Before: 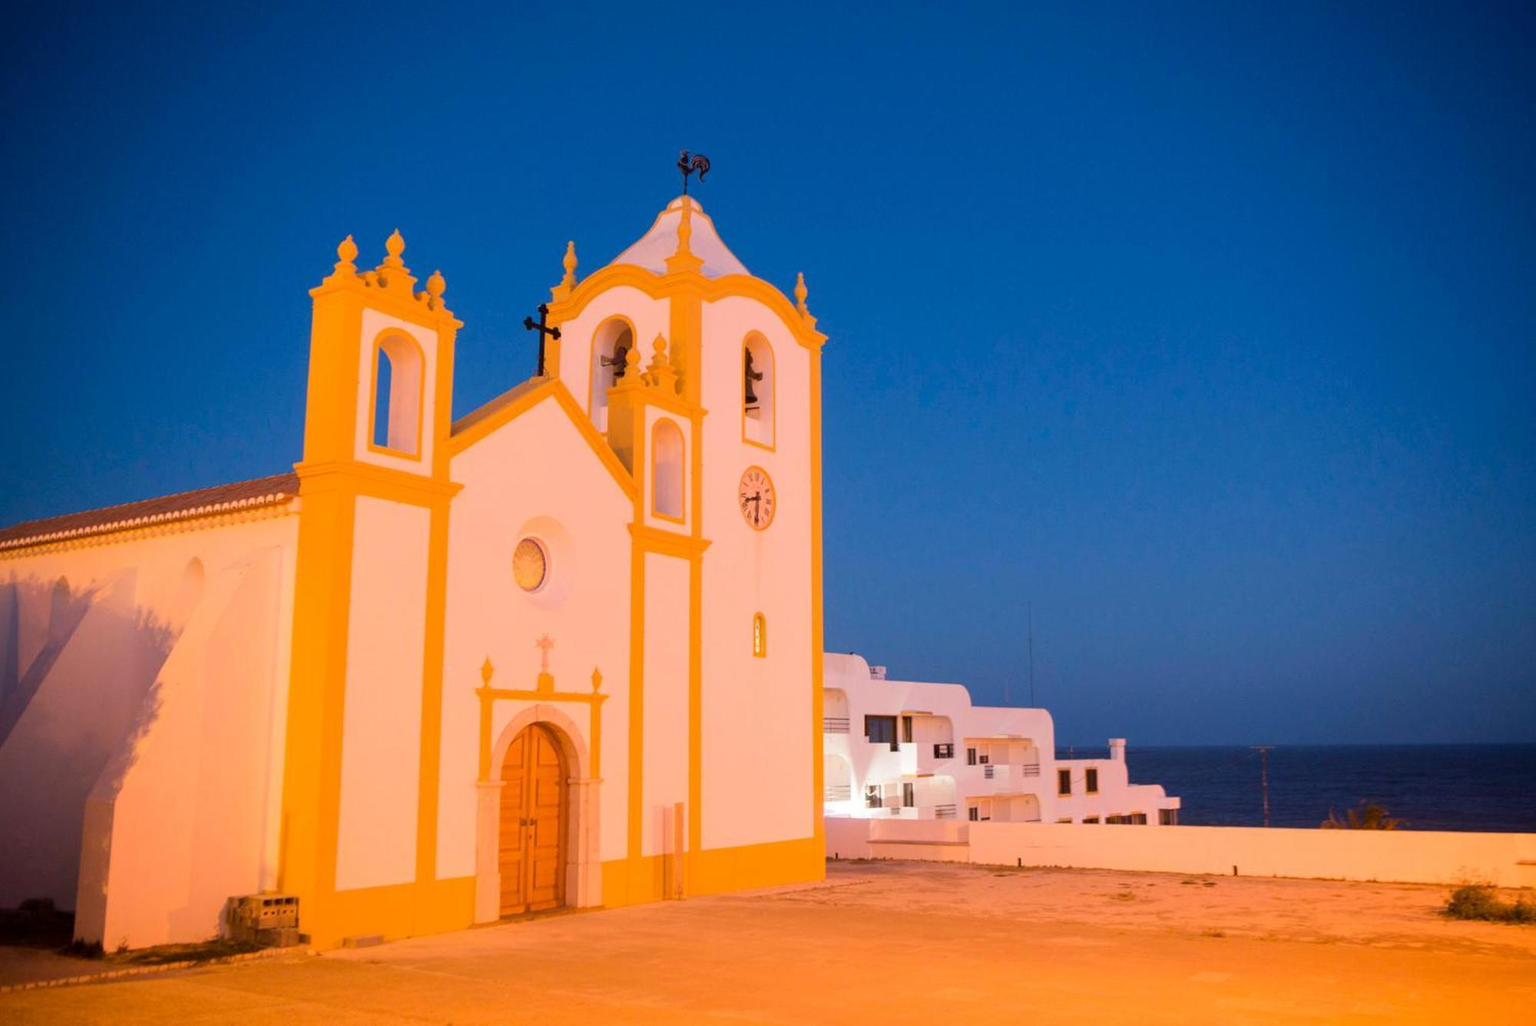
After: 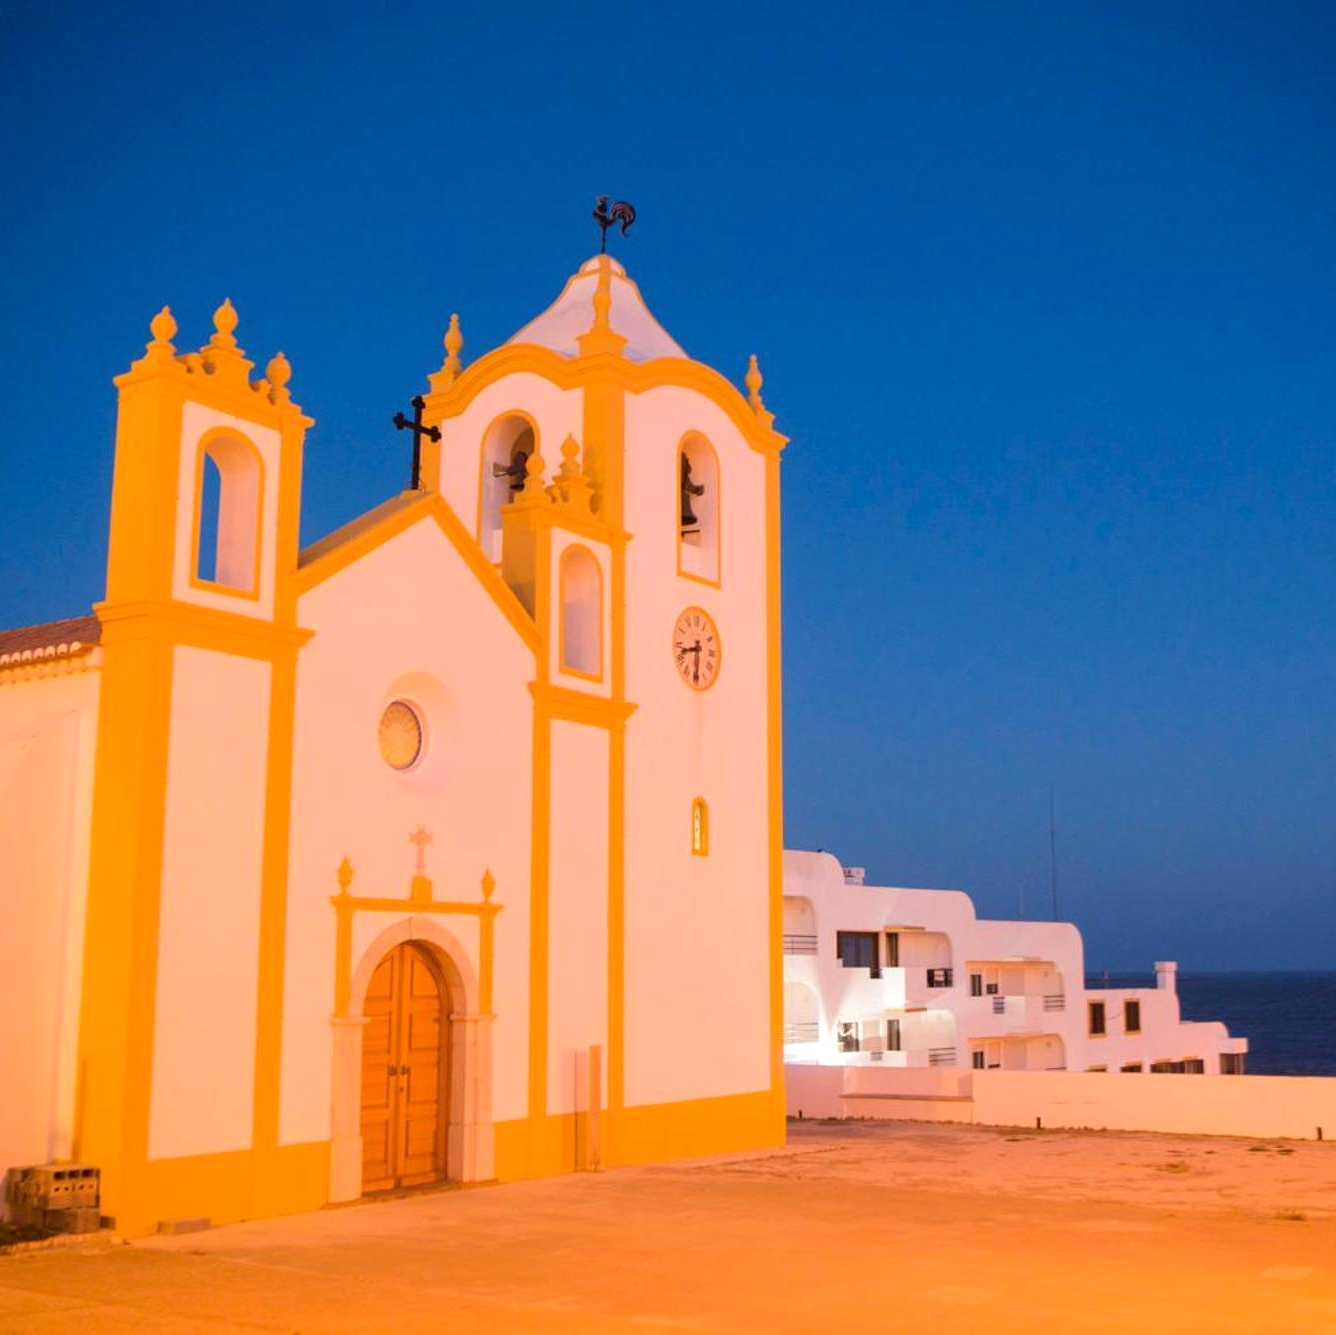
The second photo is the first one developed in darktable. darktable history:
exposure: exposure 0.078 EV, compensate highlight preservation false
crop and rotate: left 14.465%, right 18.709%
